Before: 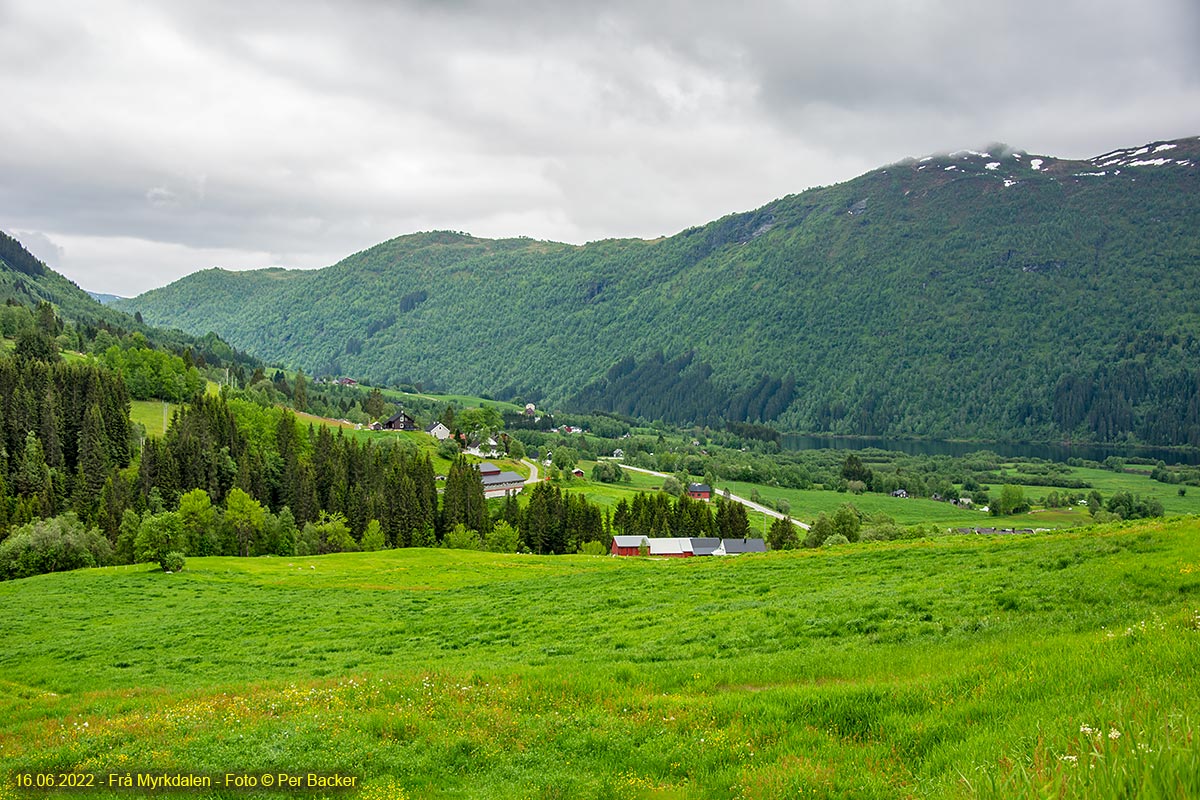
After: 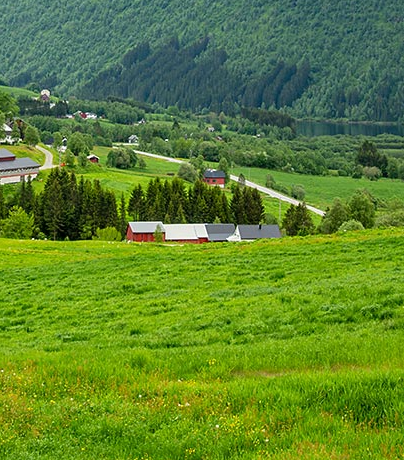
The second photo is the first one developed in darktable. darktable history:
crop: left 40.456%, top 39.353%, right 25.847%, bottom 3.141%
